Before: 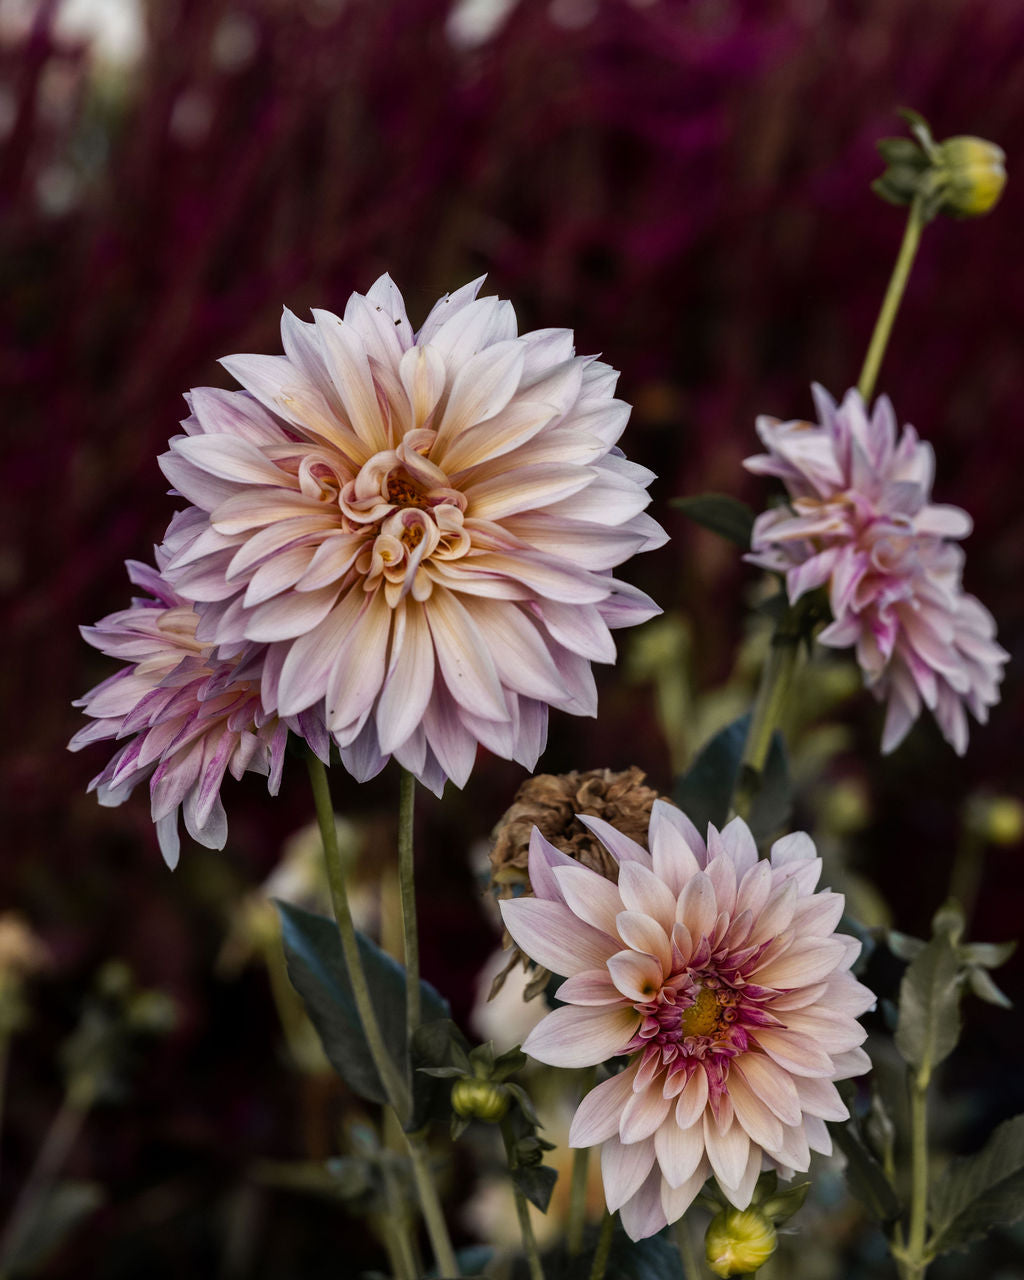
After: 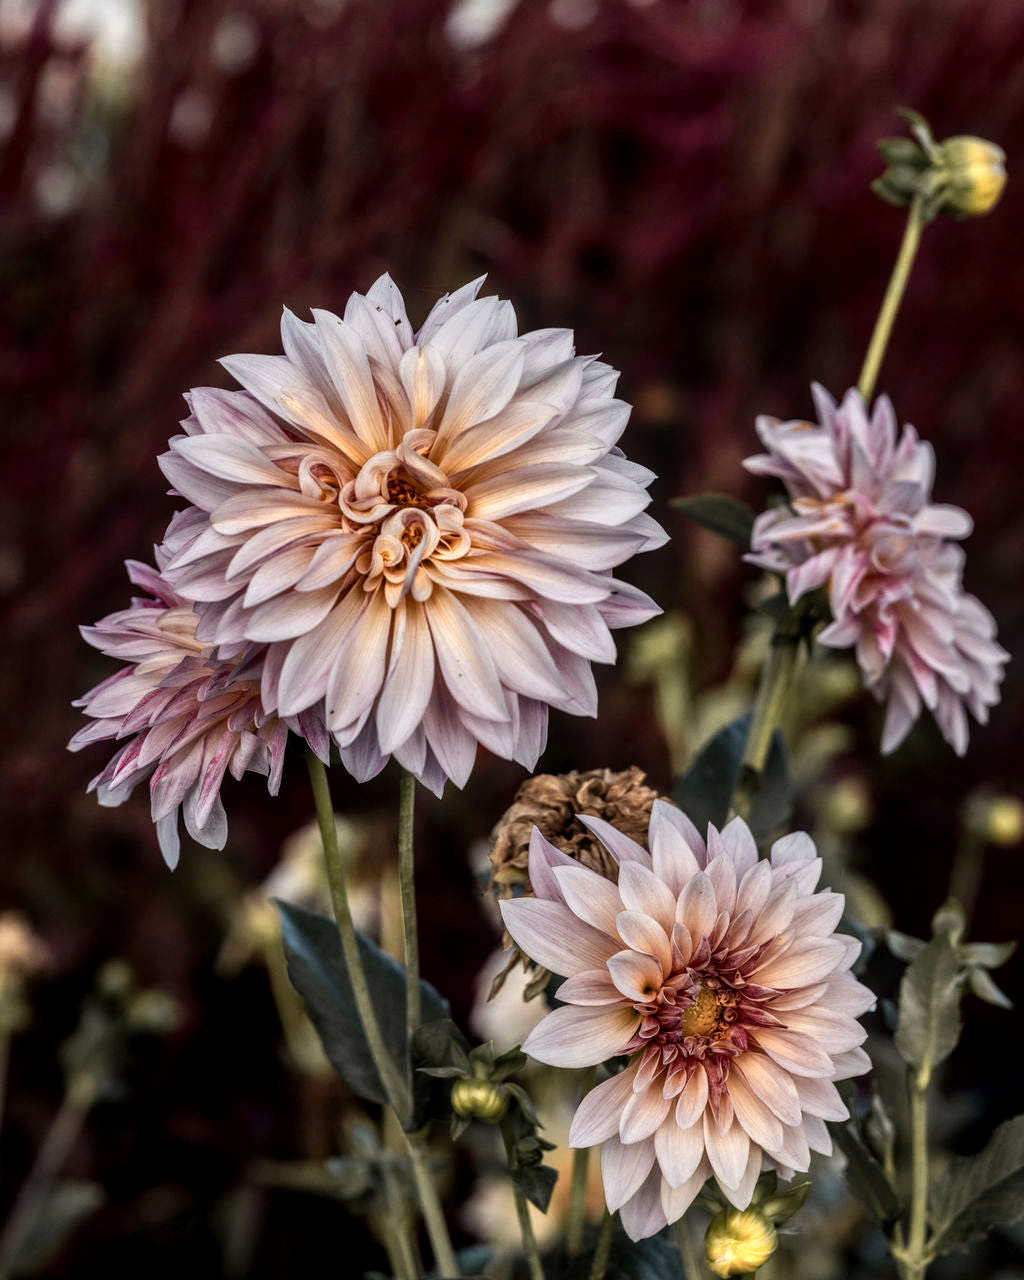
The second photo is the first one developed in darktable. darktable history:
local contrast: highlights 63%, detail 143%, midtone range 0.424
color zones: curves: ch0 [(0.018, 0.548) (0.197, 0.654) (0.425, 0.447) (0.605, 0.658) (0.732, 0.579)]; ch1 [(0.105, 0.531) (0.224, 0.531) (0.386, 0.39) (0.618, 0.456) (0.732, 0.456) (0.956, 0.421)]; ch2 [(0.039, 0.583) (0.215, 0.465) (0.399, 0.544) (0.465, 0.548) (0.614, 0.447) (0.724, 0.43) (0.882, 0.623) (0.956, 0.632)]
